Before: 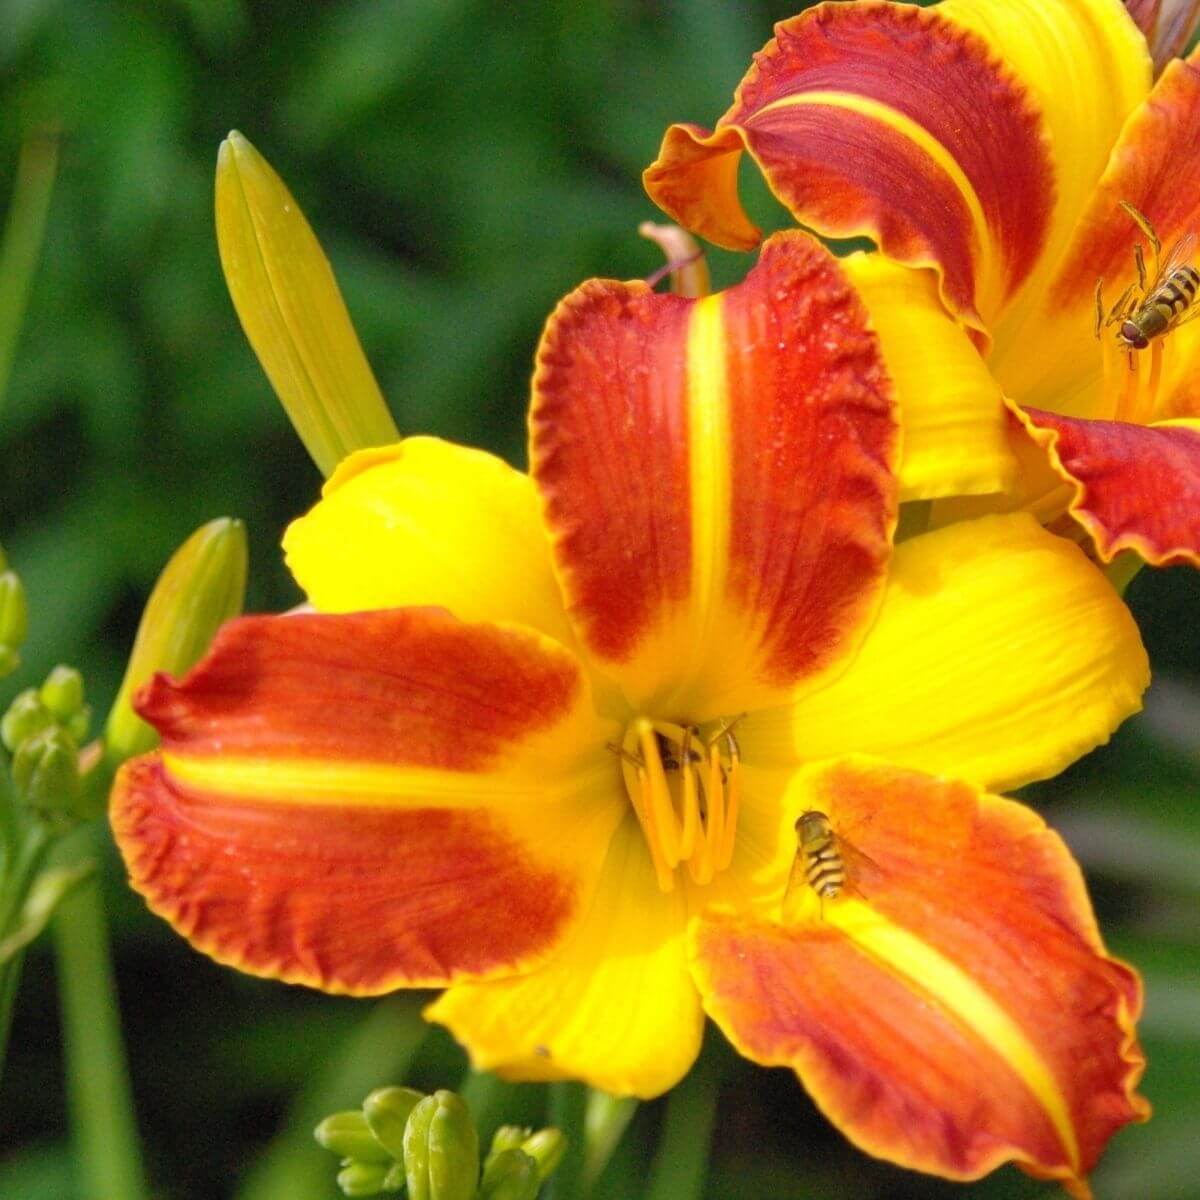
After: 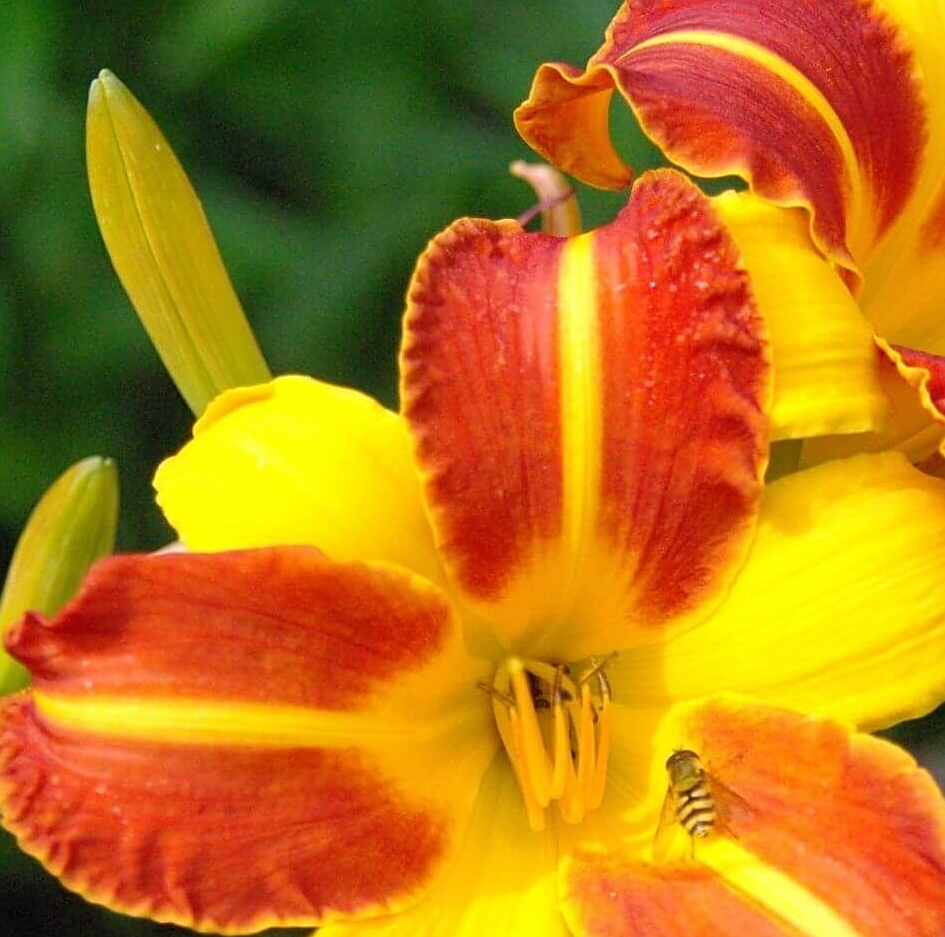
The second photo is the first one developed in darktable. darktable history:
crop and rotate: left 10.77%, top 5.1%, right 10.41%, bottom 16.76%
sharpen: on, module defaults
